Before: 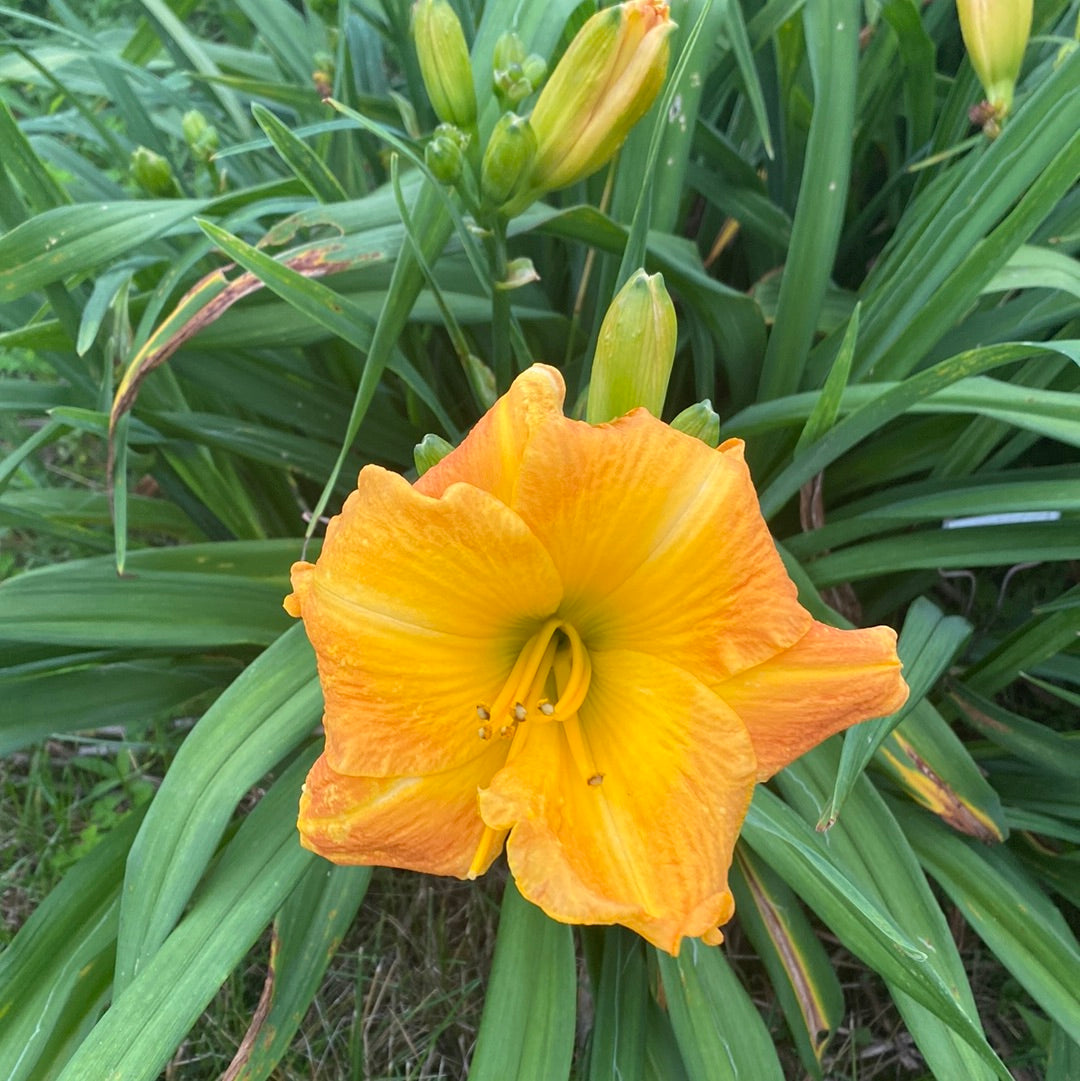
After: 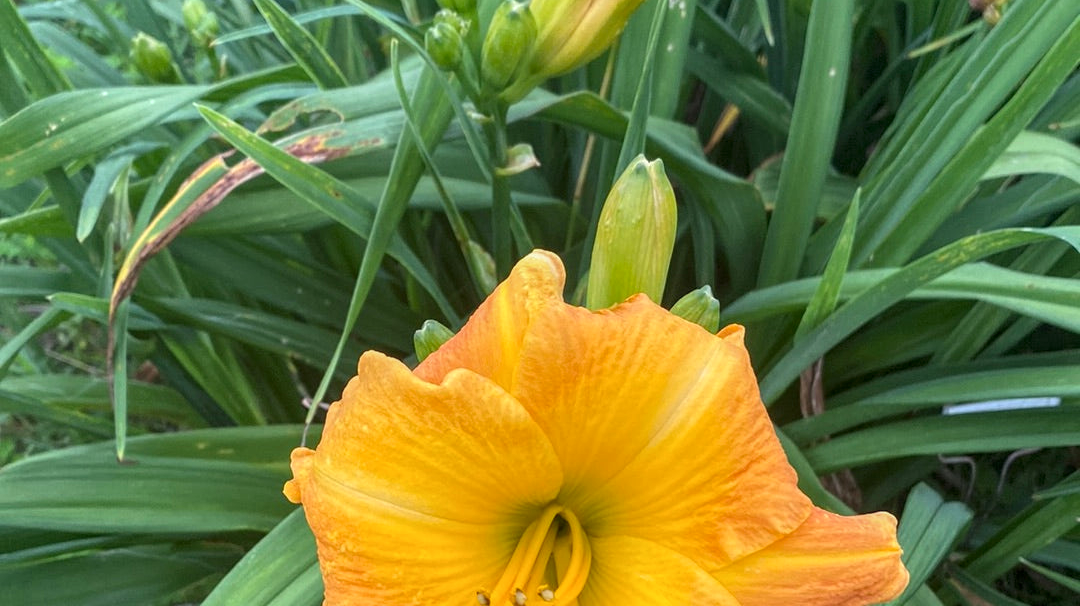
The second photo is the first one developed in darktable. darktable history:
local contrast: on, module defaults
crop and rotate: top 10.605%, bottom 33.274%
